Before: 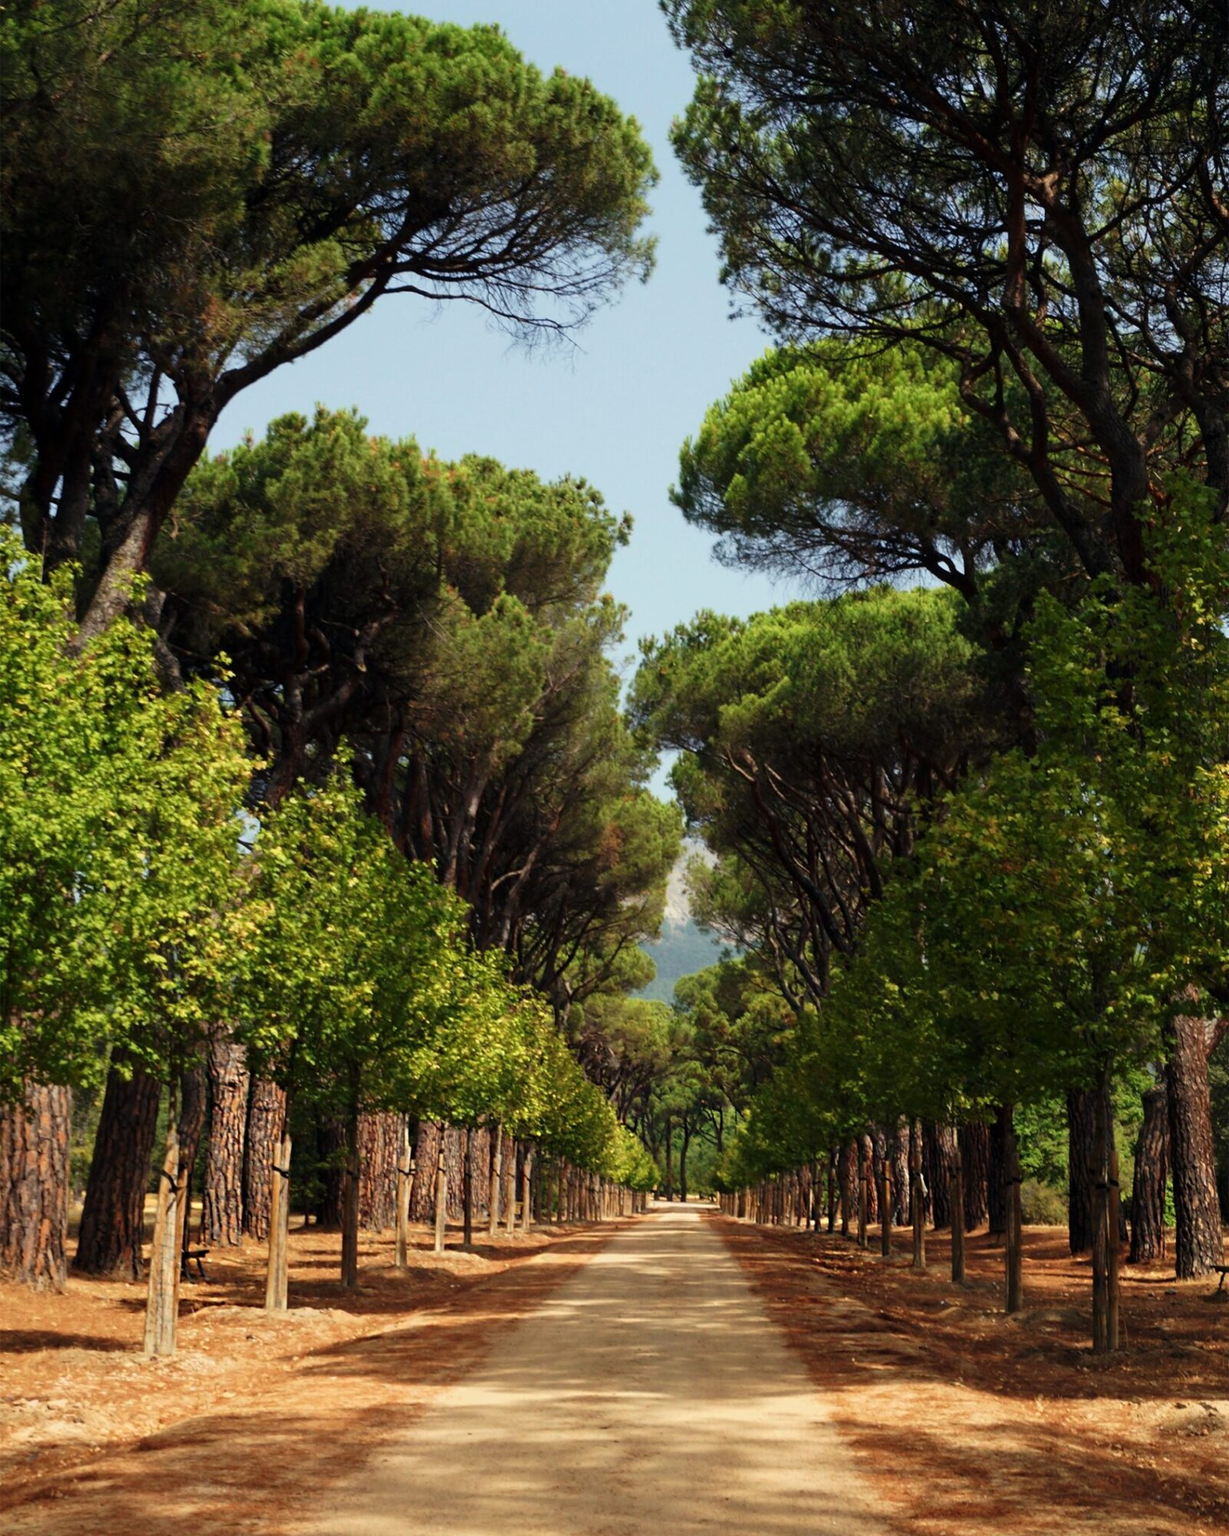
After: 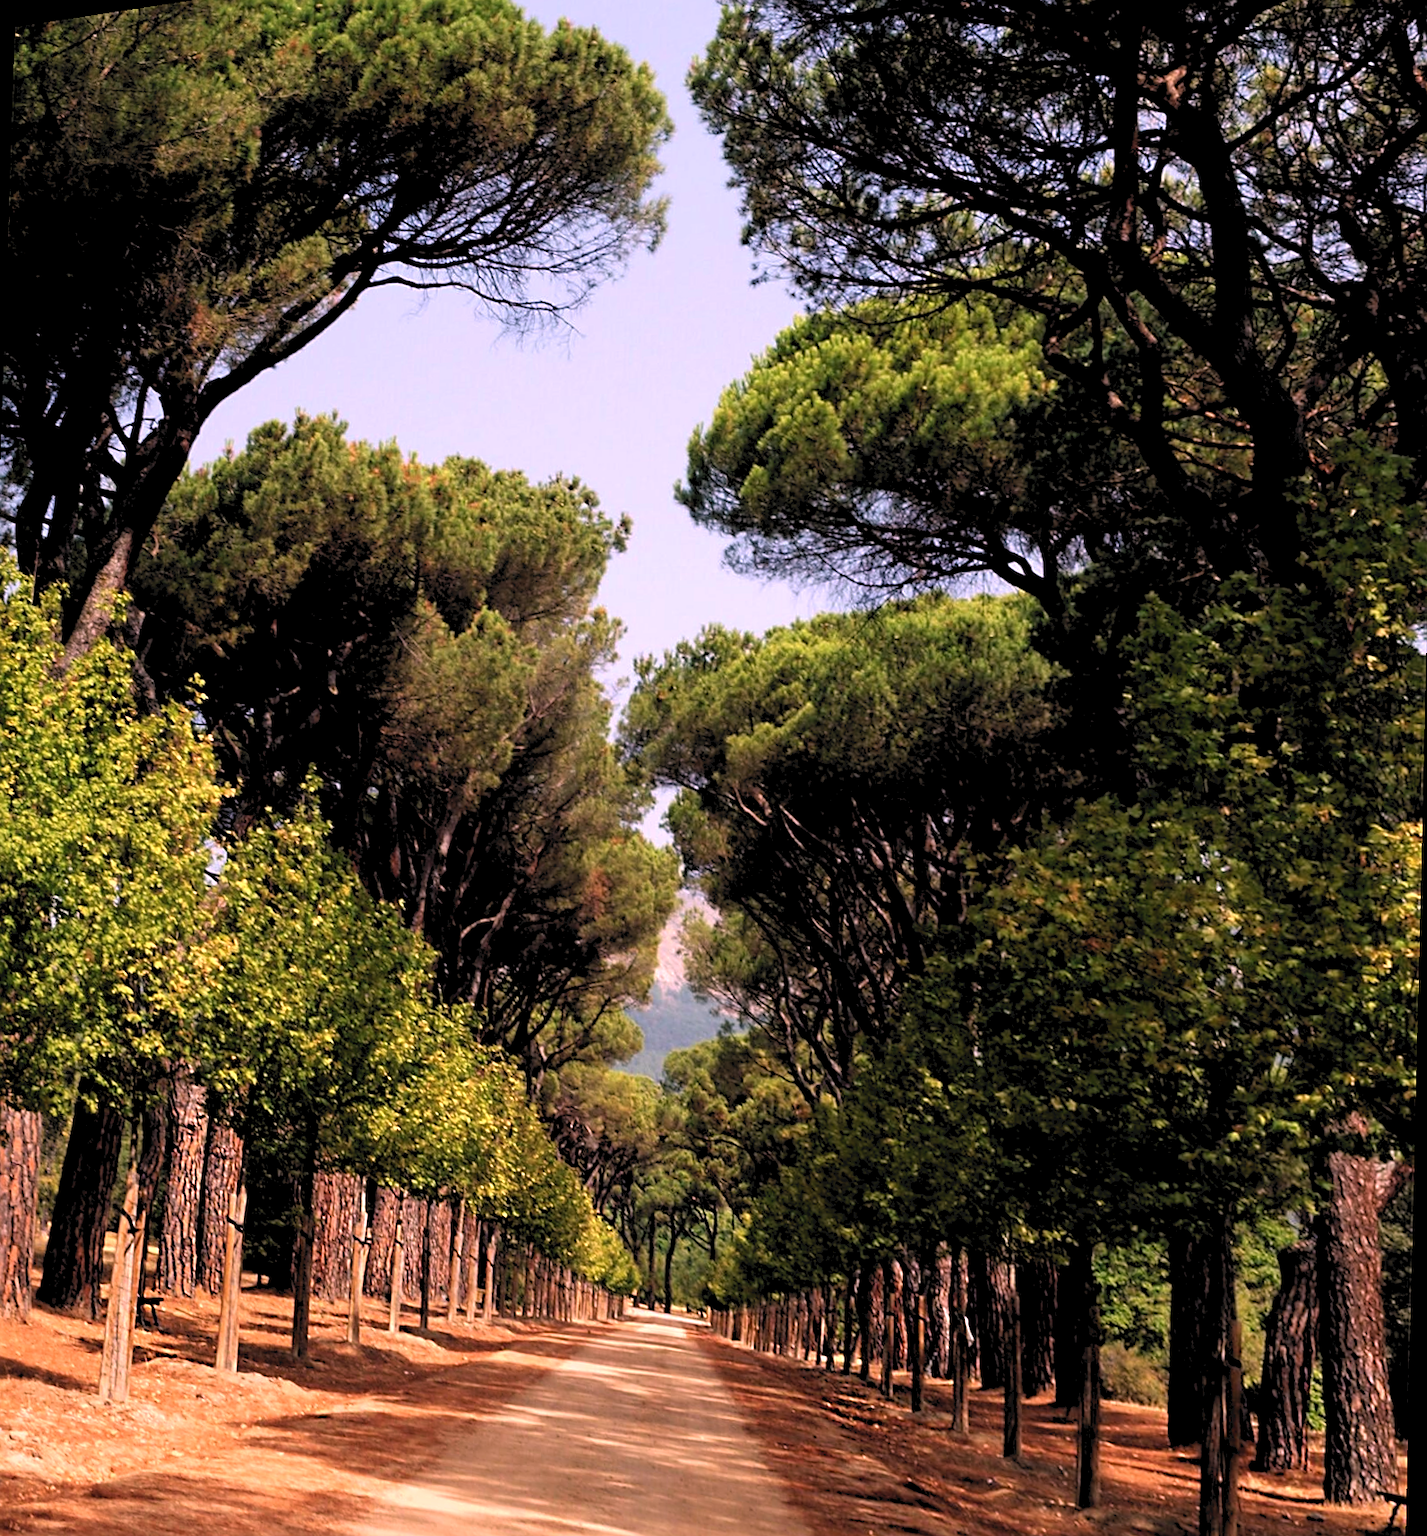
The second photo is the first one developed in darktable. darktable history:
tone curve: curves: ch0 [(0, 0) (0.003, 0.051) (0.011, 0.054) (0.025, 0.056) (0.044, 0.07) (0.069, 0.092) (0.1, 0.119) (0.136, 0.149) (0.177, 0.189) (0.224, 0.231) (0.277, 0.278) (0.335, 0.329) (0.399, 0.386) (0.468, 0.454) (0.543, 0.524) (0.623, 0.603) (0.709, 0.687) (0.801, 0.776) (0.898, 0.878) (1, 1)], preserve colors none
rgb levels: levels [[0.013, 0.434, 0.89], [0, 0.5, 1], [0, 0.5, 1]]
white balance: red 1.188, blue 1.11
sharpen: on, module defaults
rotate and perspective: rotation 1.69°, lens shift (vertical) -0.023, lens shift (horizontal) -0.291, crop left 0.025, crop right 0.988, crop top 0.092, crop bottom 0.842
